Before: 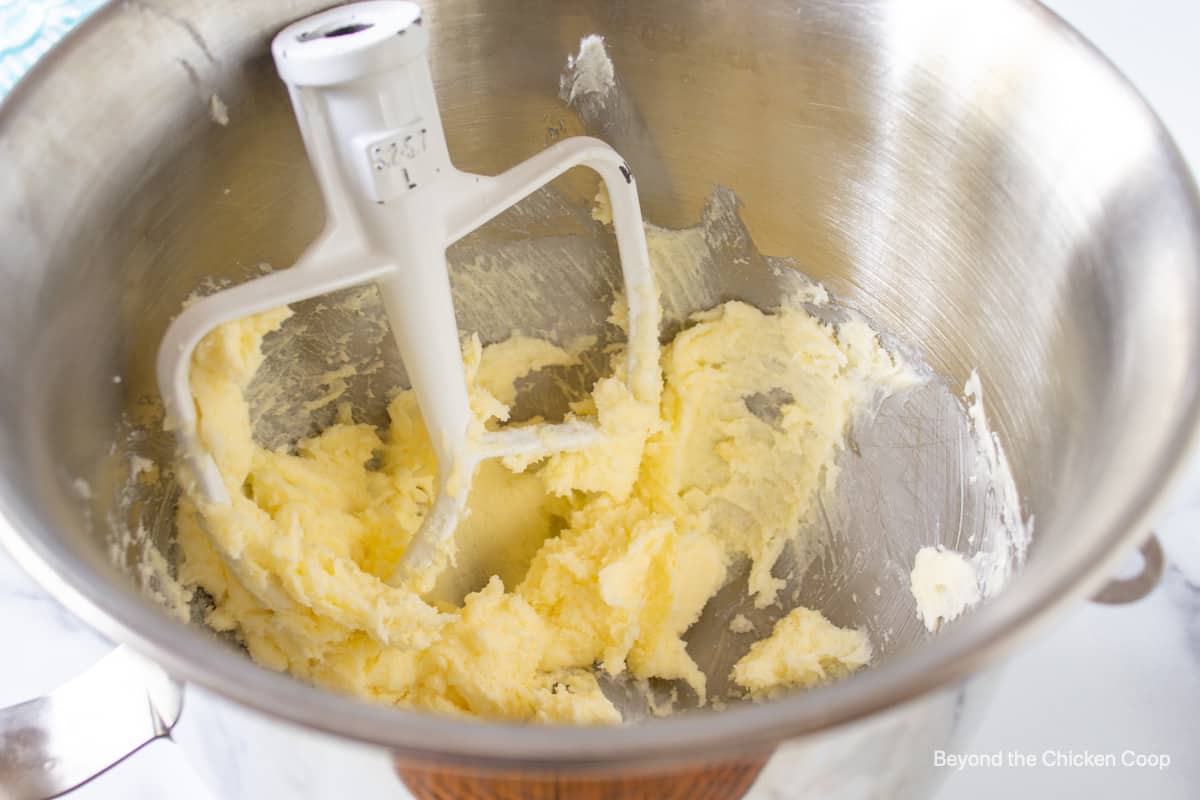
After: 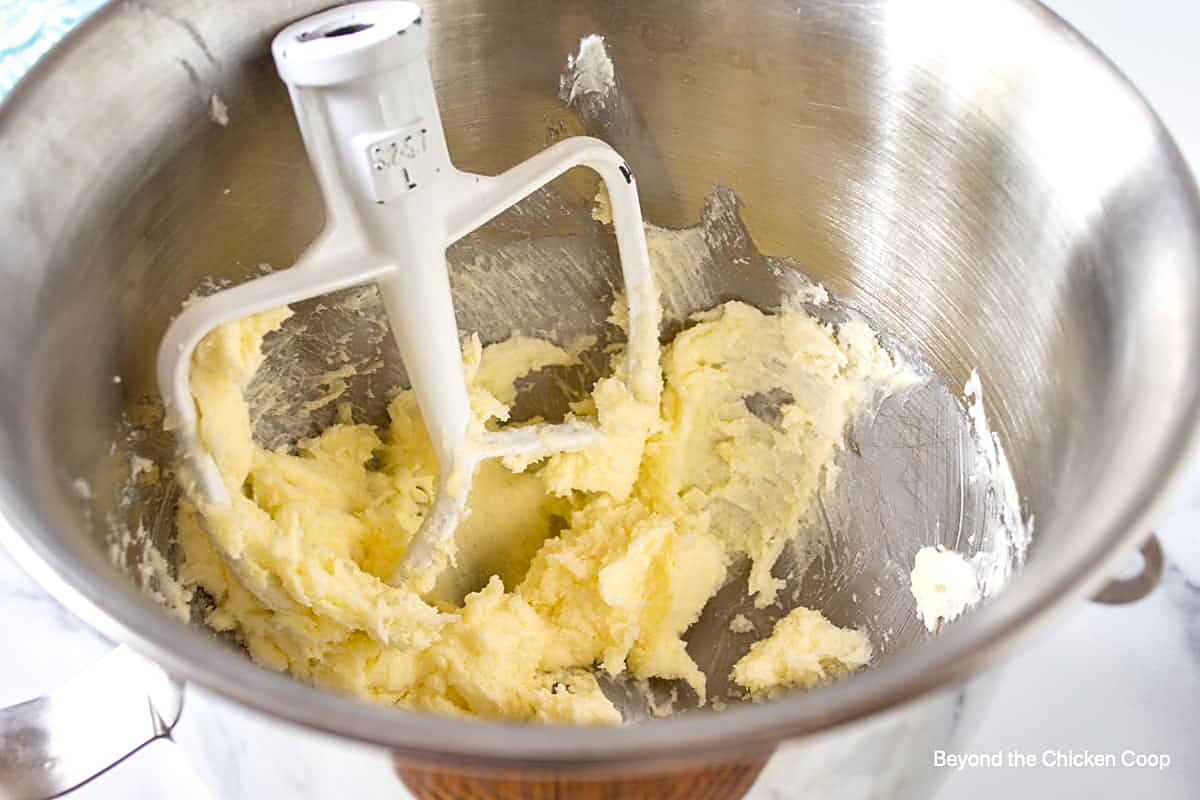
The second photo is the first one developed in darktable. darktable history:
sharpen: on, module defaults
local contrast: mode bilateral grid, contrast 25, coarseness 60, detail 151%, midtone range 0.2
